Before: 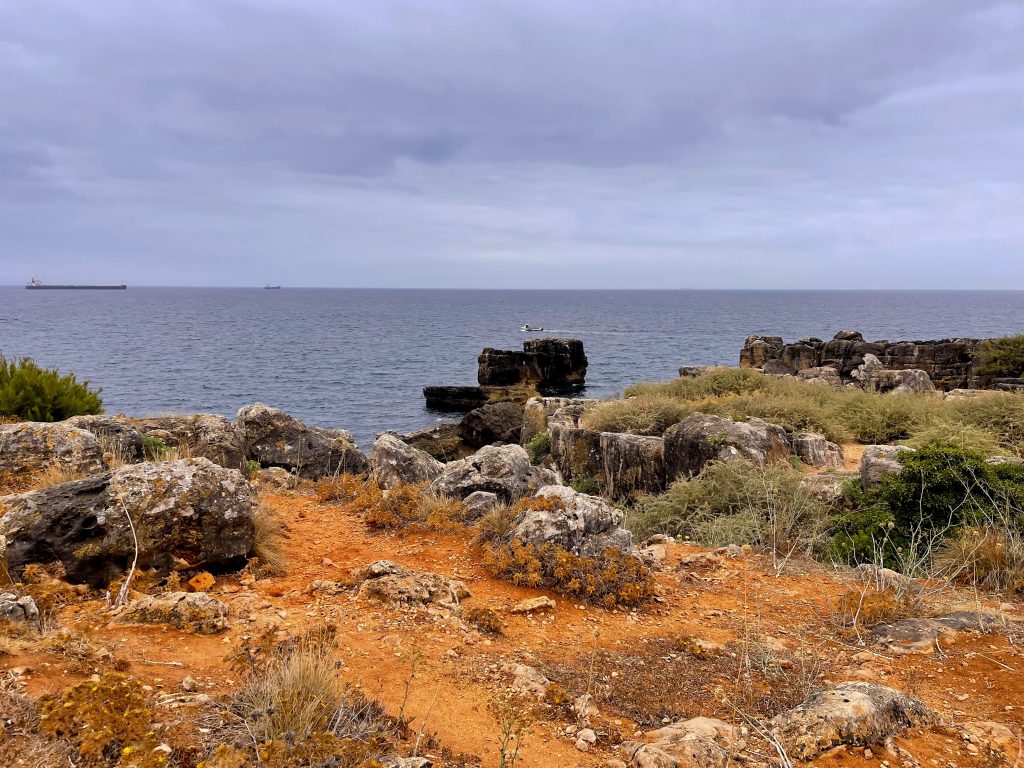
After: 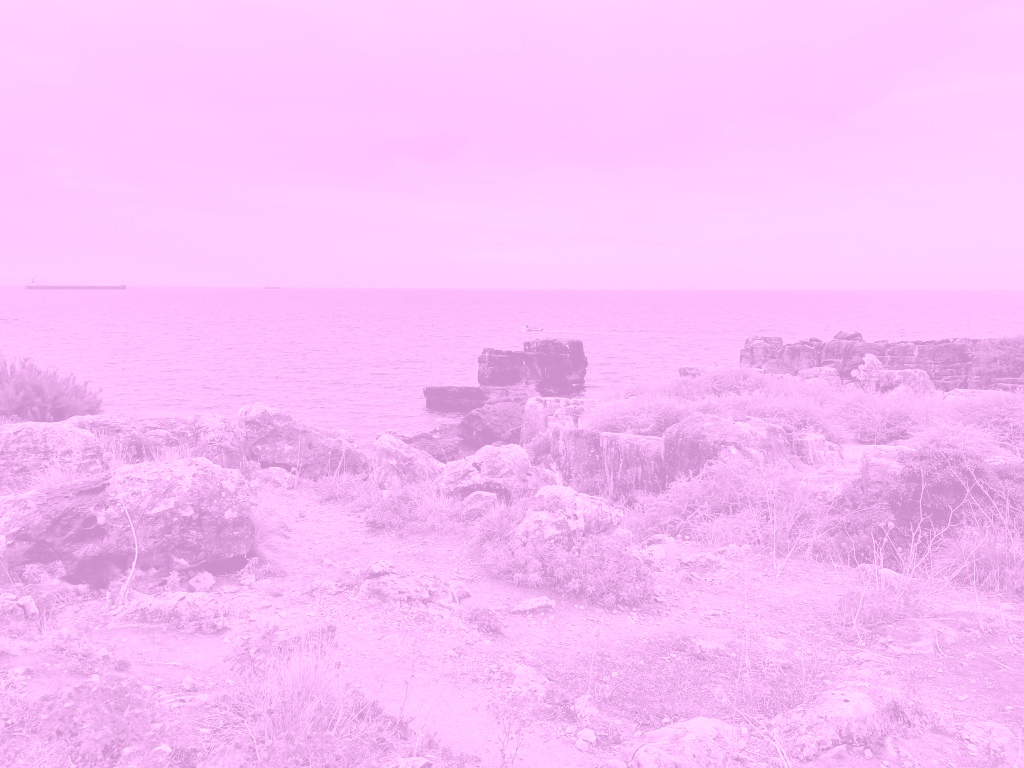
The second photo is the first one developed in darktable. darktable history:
color contrast: green-magenta contrast 1.73, blue-yellow contrast 1.15
colorize: hue 331.2°, saturation 69%, source mix 30.28%, lightness 69.02%, version 1
